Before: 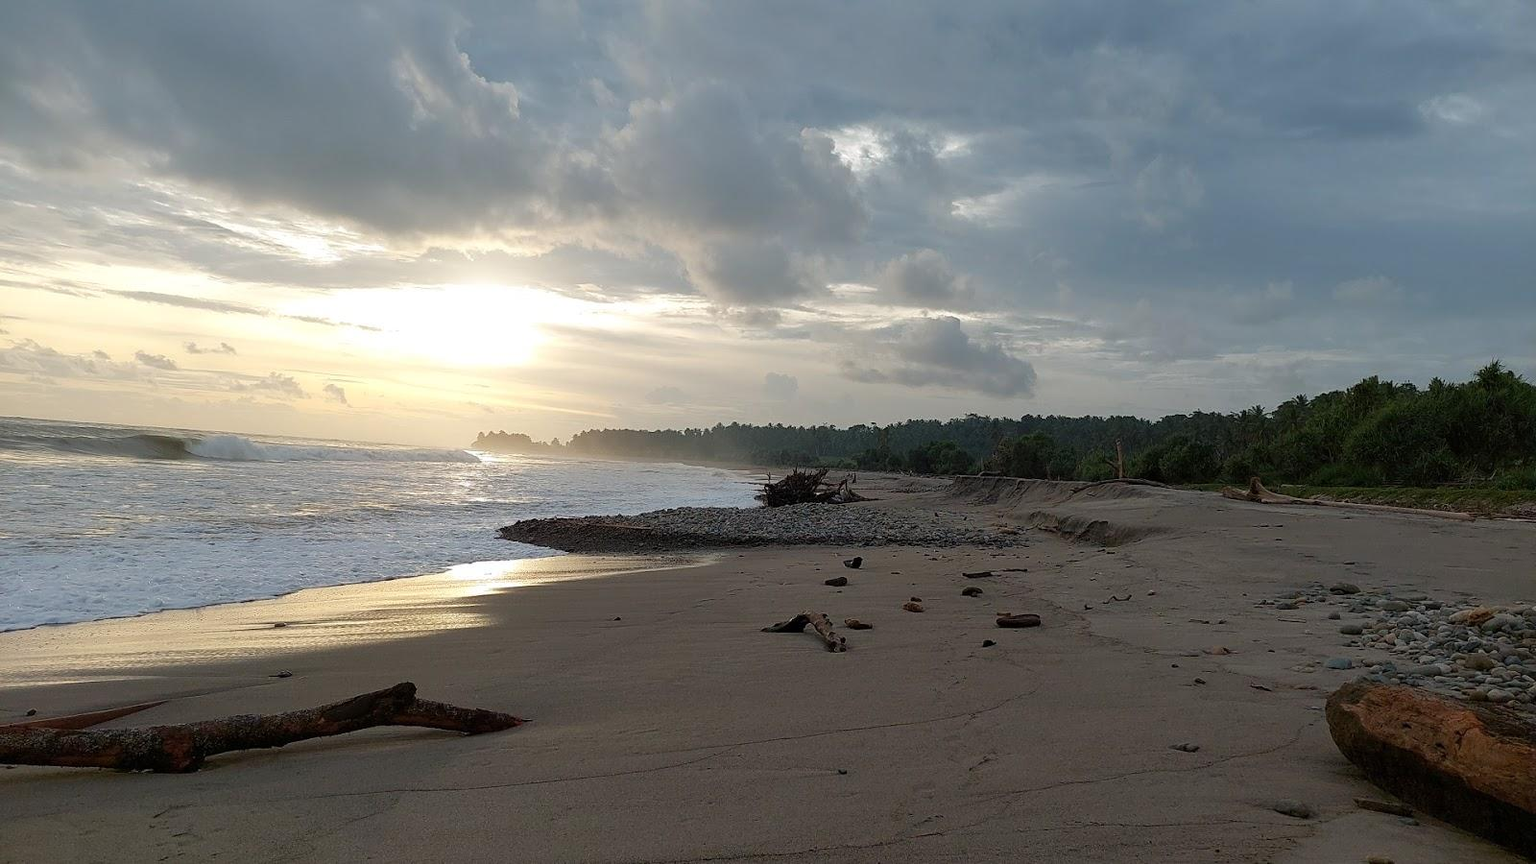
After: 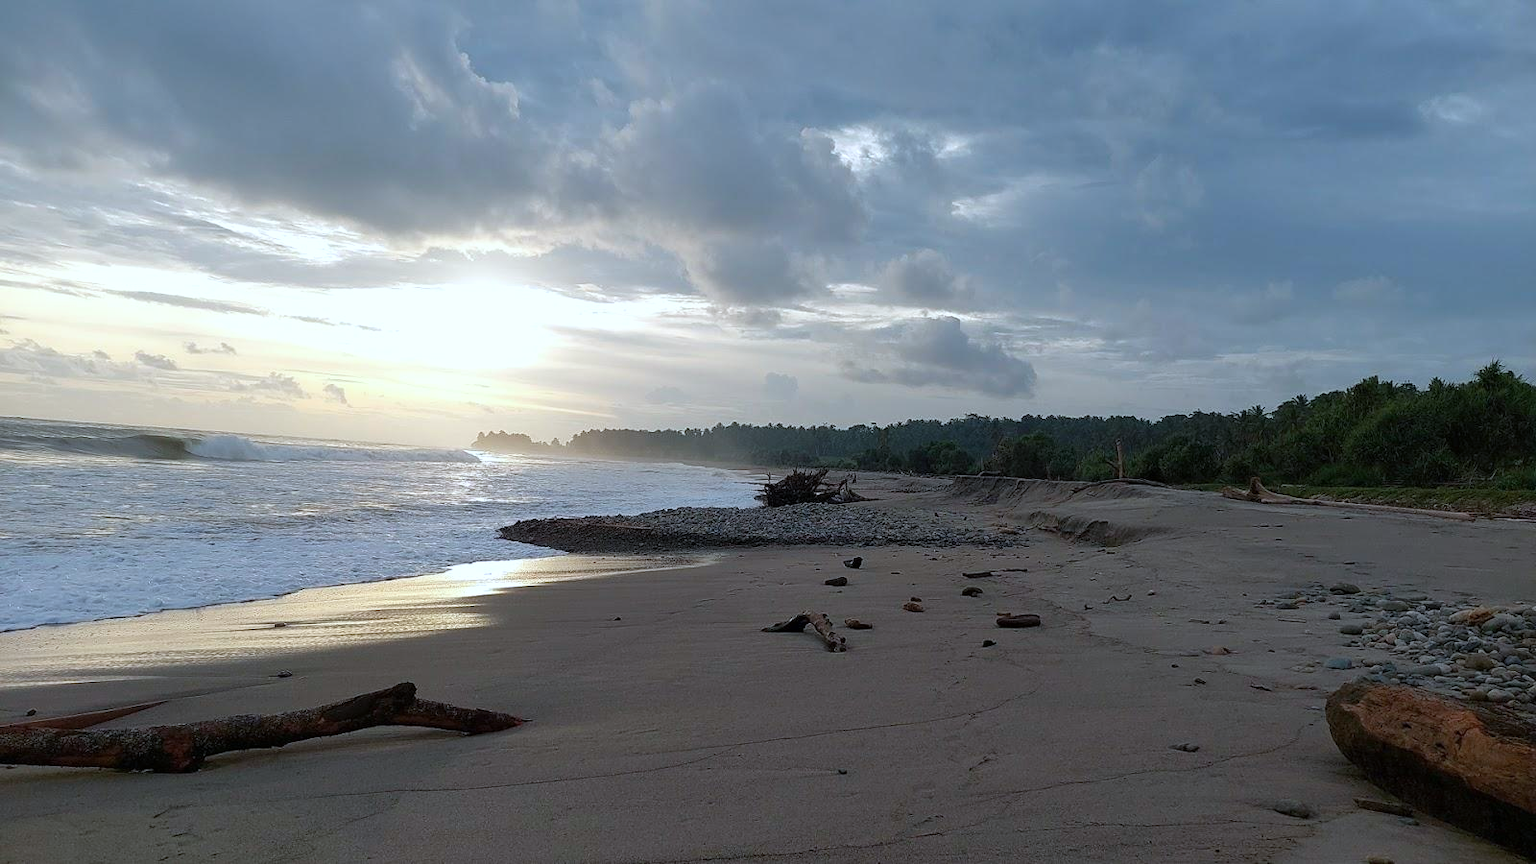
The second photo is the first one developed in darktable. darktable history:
levels: levels [0, 0.492, 0.984]
color calibration: x 0.37, y 0.382, temperature 4313.32 K
